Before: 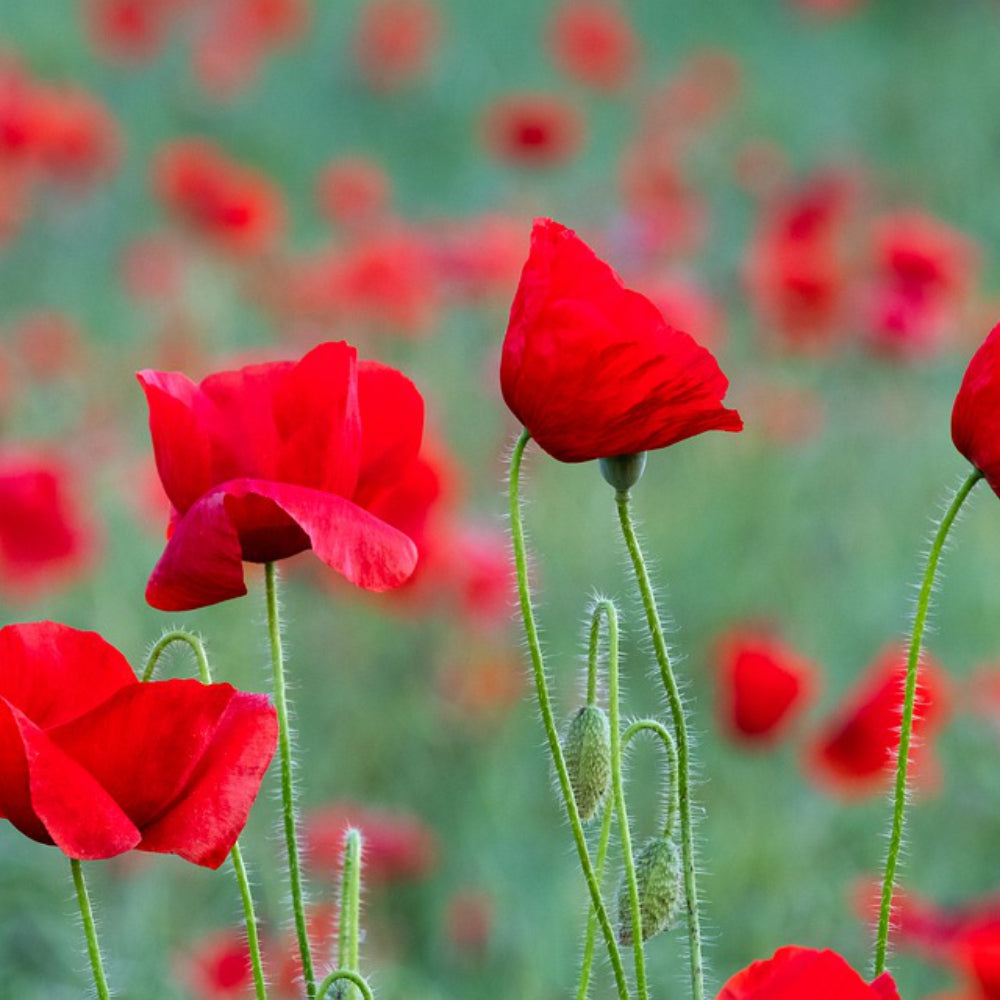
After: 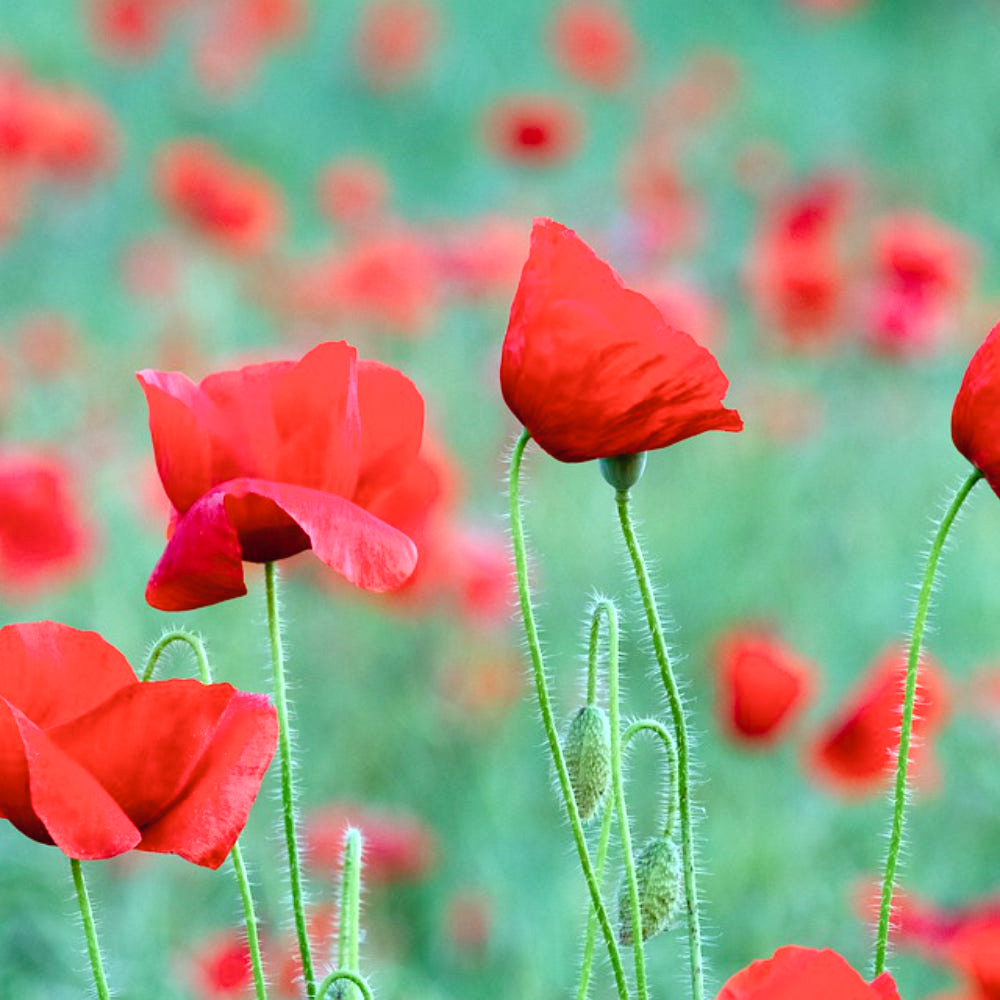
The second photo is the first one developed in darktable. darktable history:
contrast brightness saturation: contrast 0.055, brightness 0.068, saturation 0.014
color balance rgb: shadows lift › luminance -8.047%, shadows lift › chroma 2.236%, shadows lift › hue 198.81°, highlights gain › chroma 4.008%, highlights gain › hue 202.45°, perceptual saturation grading › global saturation 20%, perceptual saturation grading › highlights -50.49%, perceptual saturation grading › shadows 30.623%
exposure: black level correction 0, exposure 0.499 EV, compensate exposure bias true, compensate highlight preservation false
